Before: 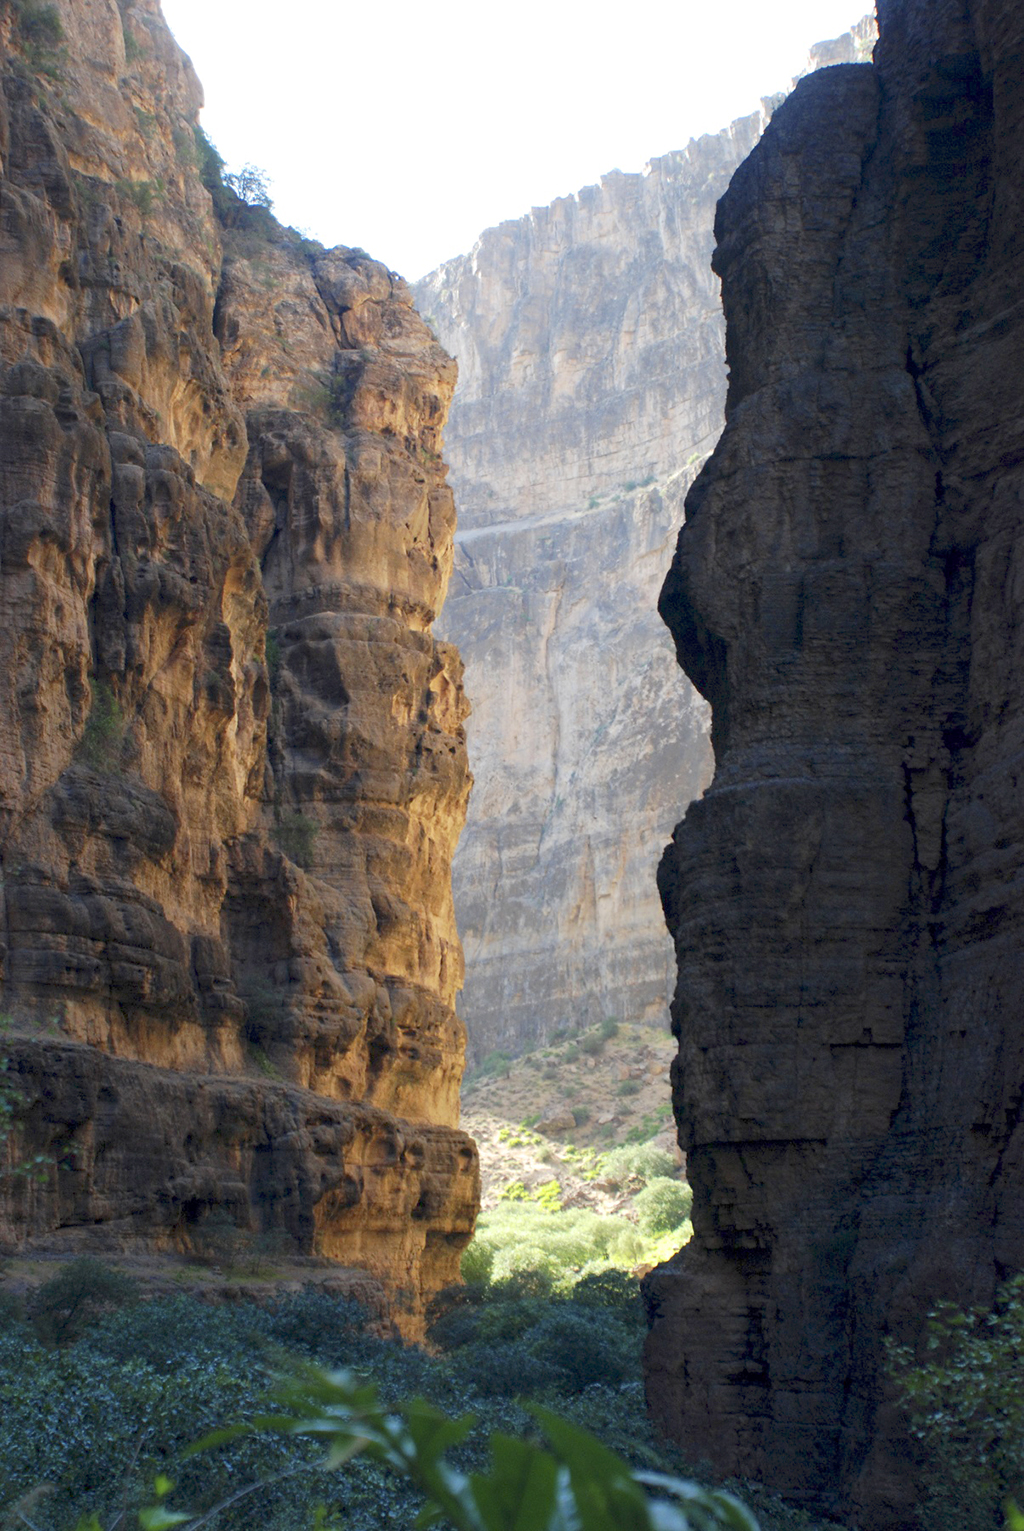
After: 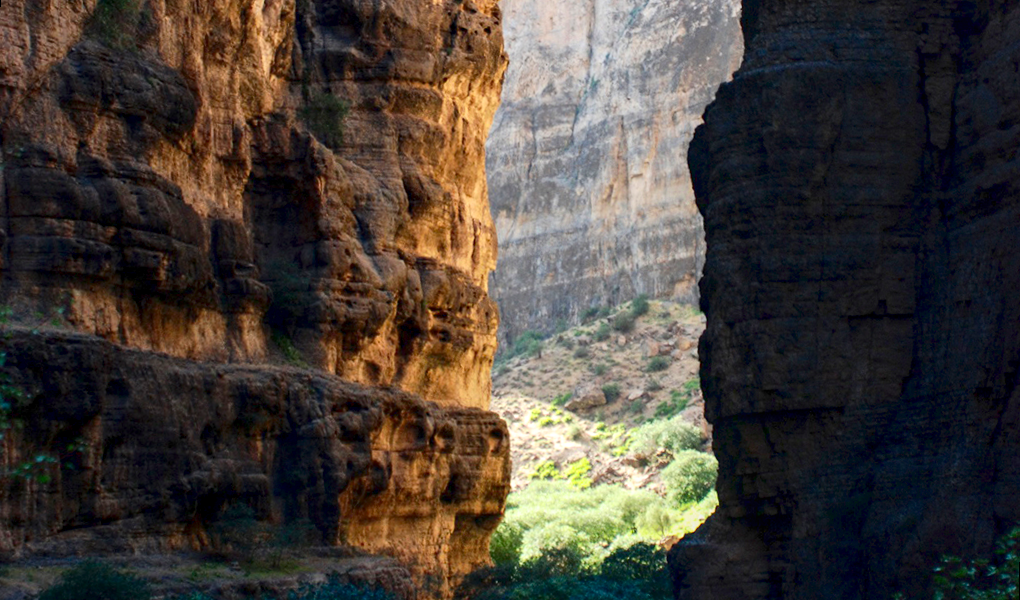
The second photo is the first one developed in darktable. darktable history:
local contrast: detail 130%
crop: top 45.551%, bottom 12.262%
rotate and perspective: rotation 0.679°, lens shift (horizontal) 0.136, crop left 0.009, crop right 0.991, crop top 0.078, crop bottom 0.95
contrast brightness saturation: contrast 0.2, brightness -0.11, saturation 0.1
